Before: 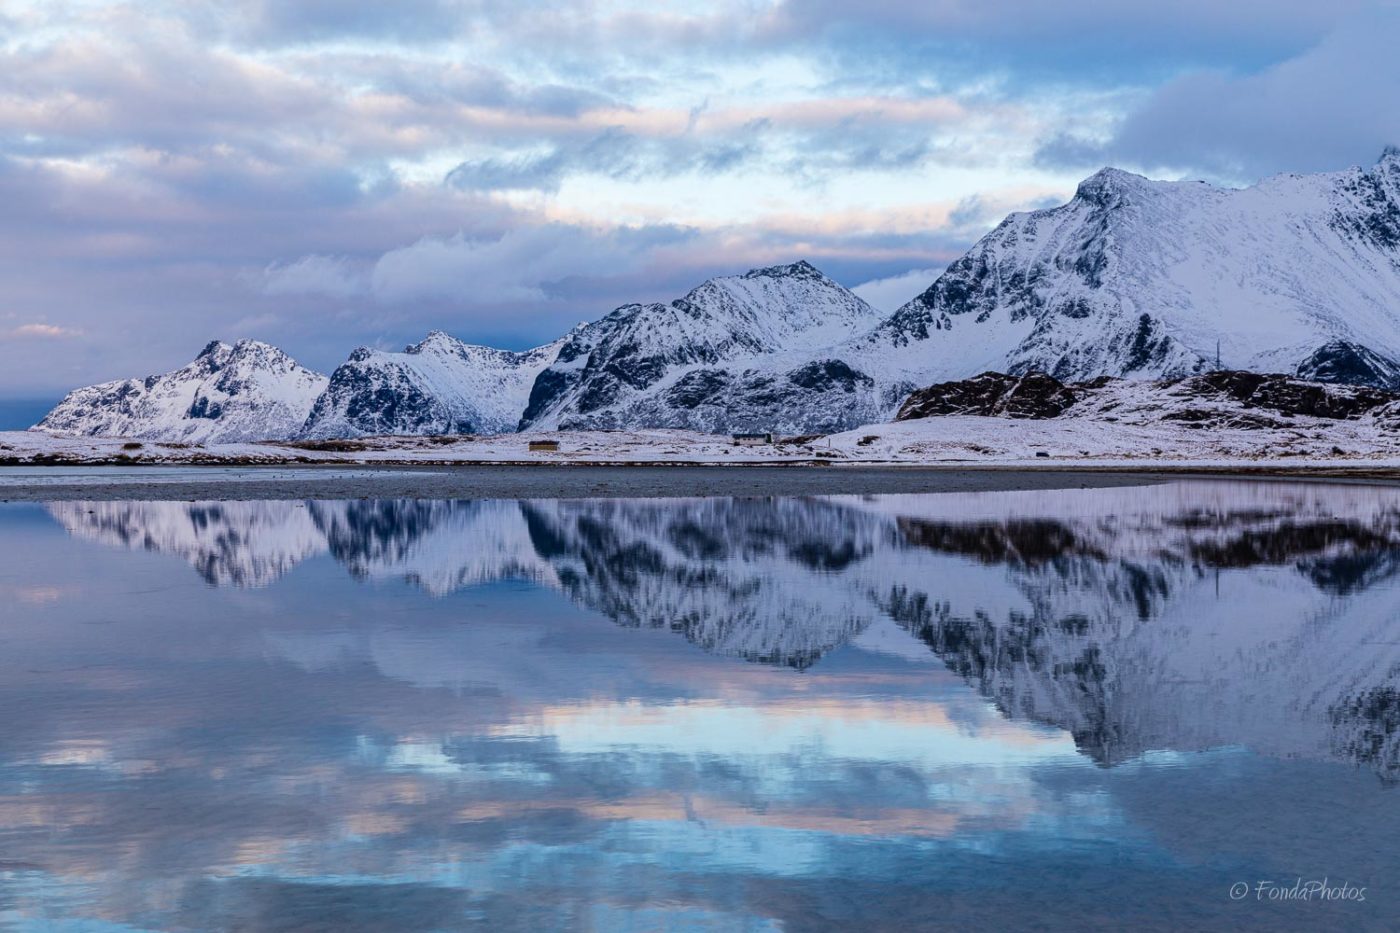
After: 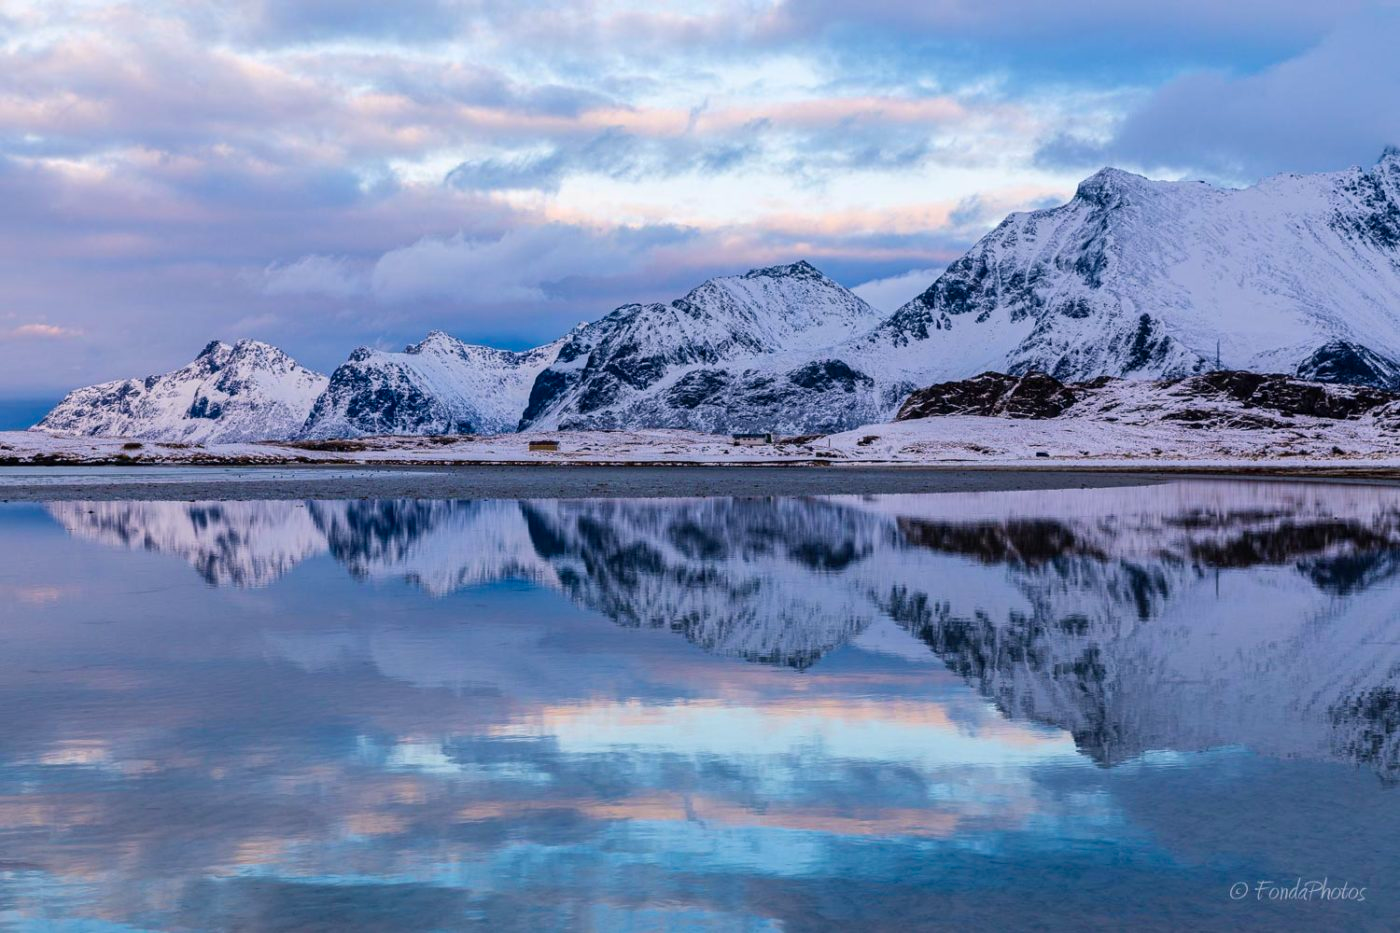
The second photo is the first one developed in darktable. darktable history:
color balance rgb: highlights gain › chroma 0.941%, highlights gain › hue 26.46°, shadows fall-off 102.553%, perceptual saturation grading › global saturation 19.357%, mask middle-gray fulcrum 22.145%, global vibrance 20%
